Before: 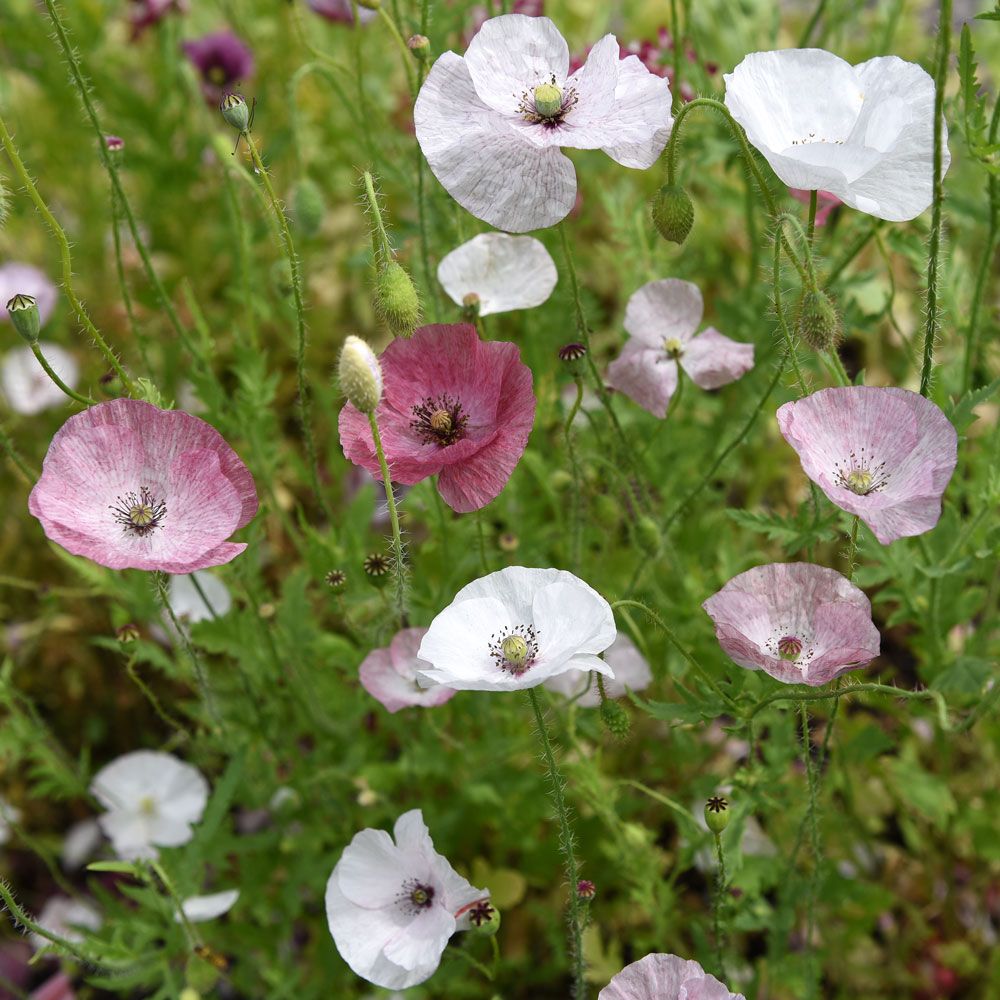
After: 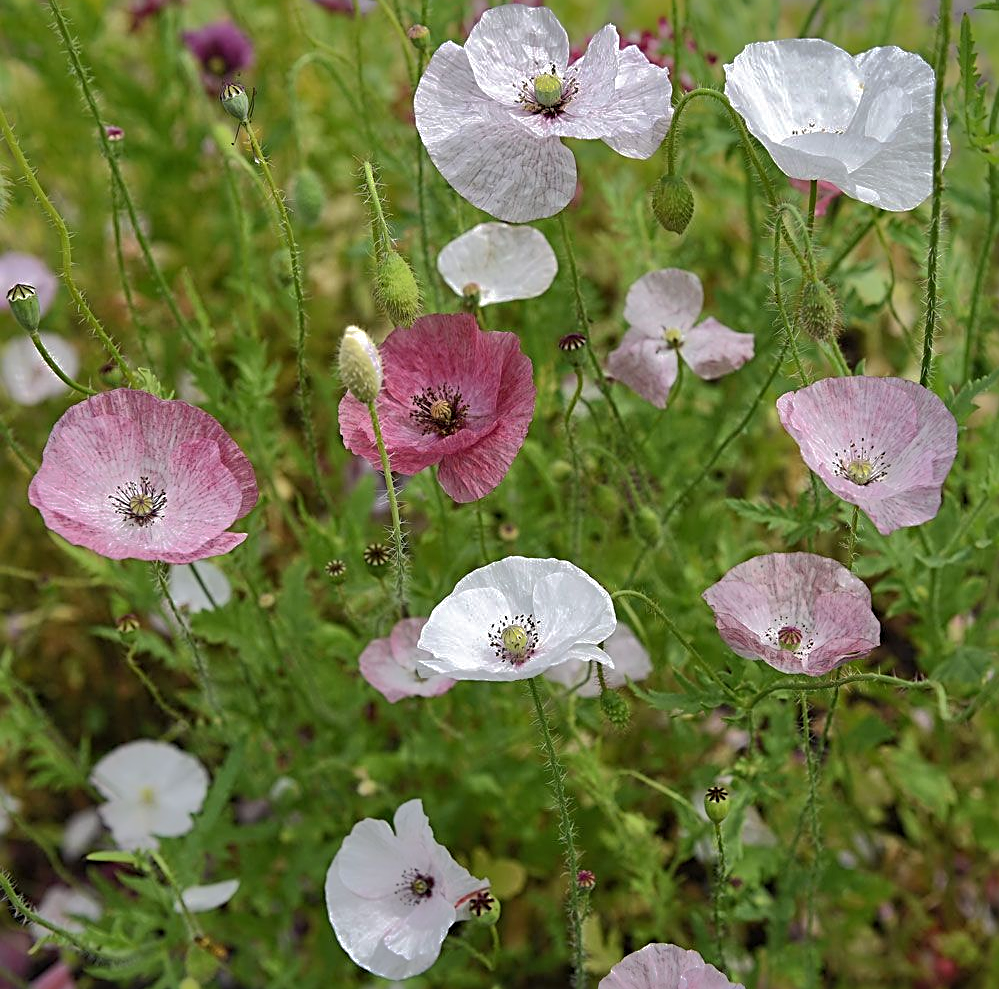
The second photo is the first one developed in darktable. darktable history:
crop: top 1.049%, right 0.001%
shadows and highlights: shadows 38.43, highlights -74.54
sharpen: radius 2.817, amount 0.715
